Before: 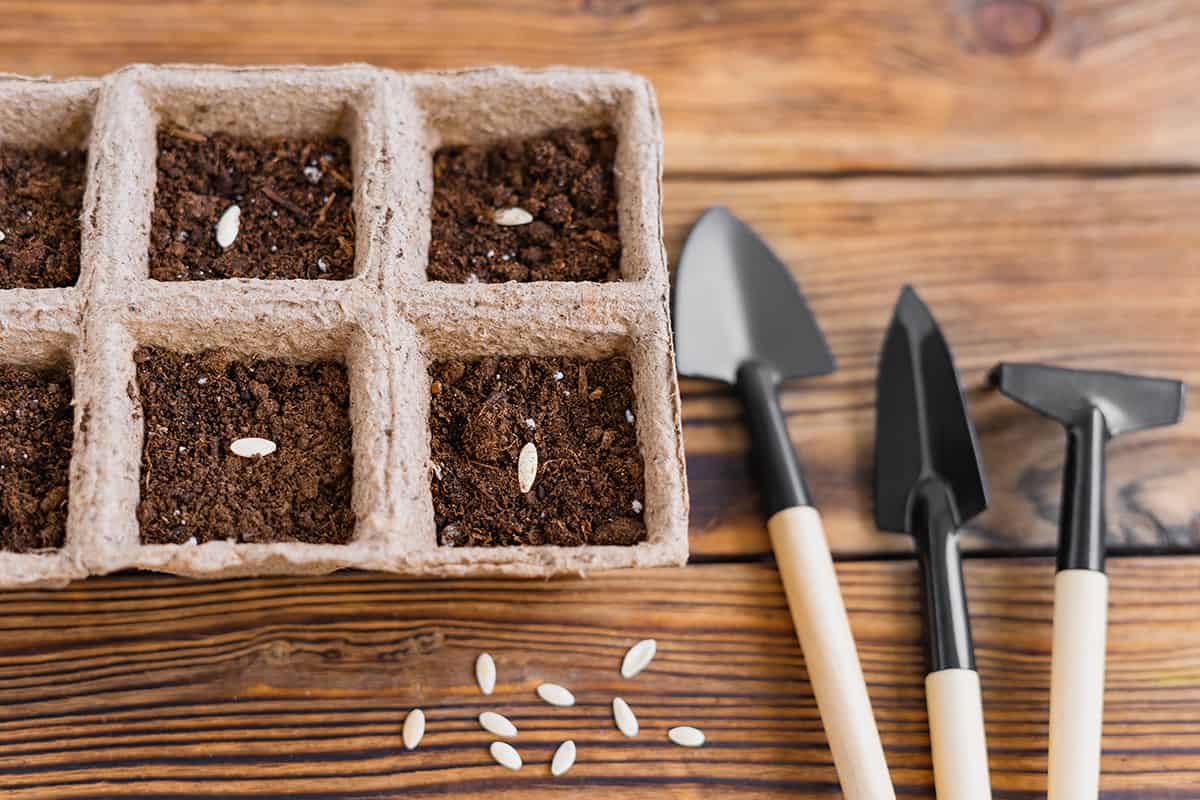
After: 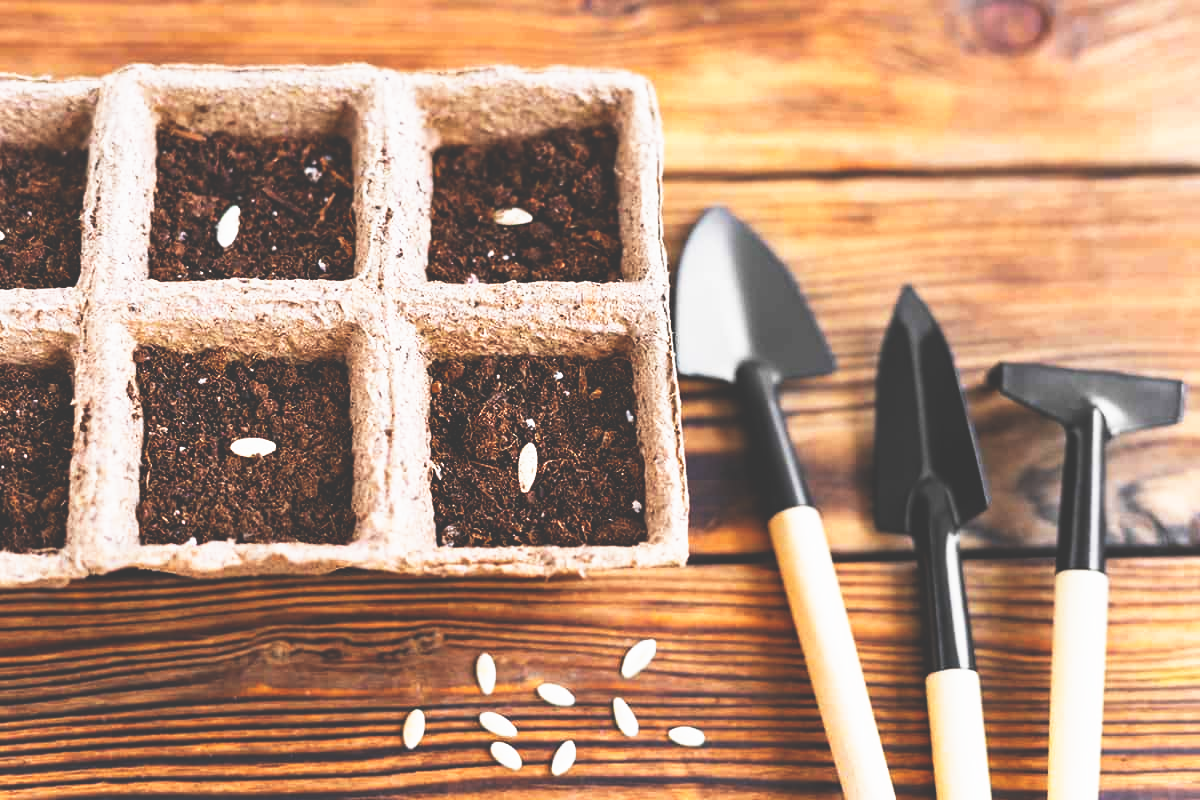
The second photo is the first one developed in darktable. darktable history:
base curve: curves: ch0 [(0, 0.036) (0.007, 0.037) (0.604, 0.887) (1, 1)], preserve colors none
exposure: exposure 0.127 EV, compensate highlight preservation false
